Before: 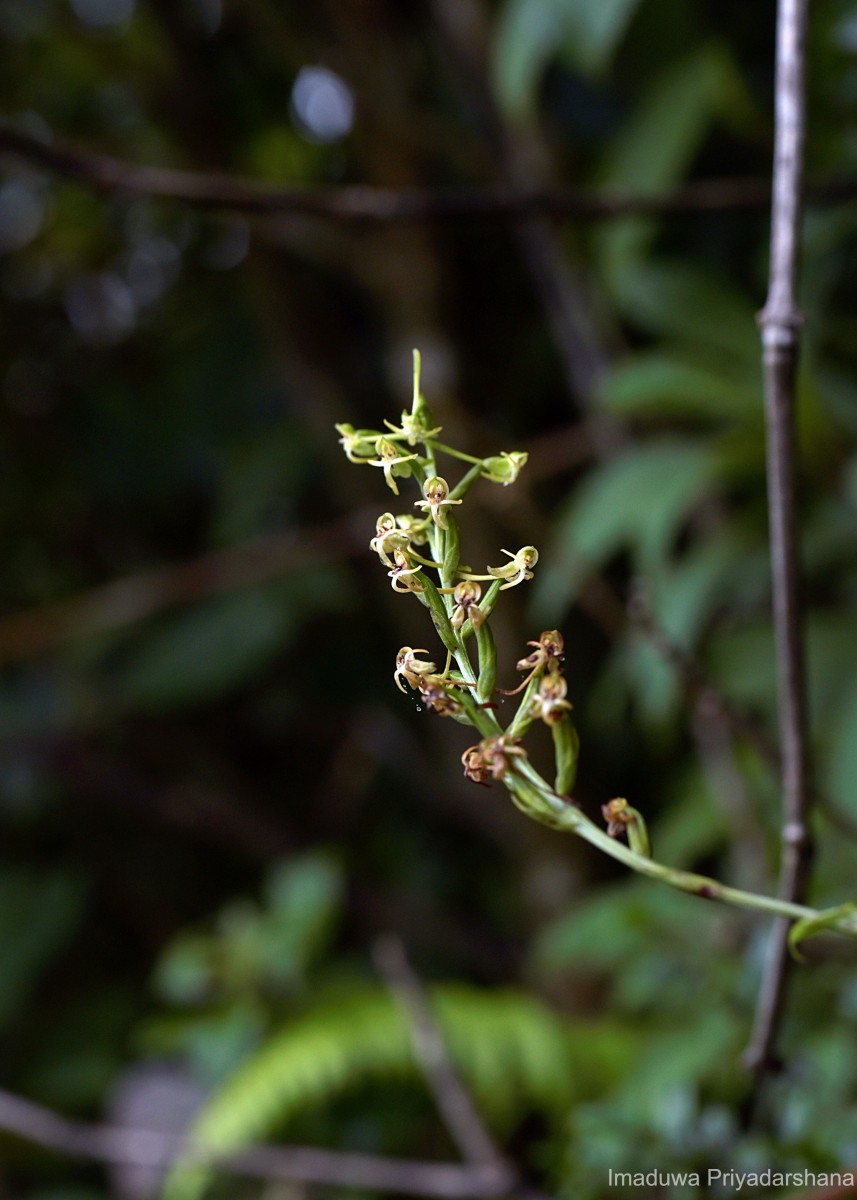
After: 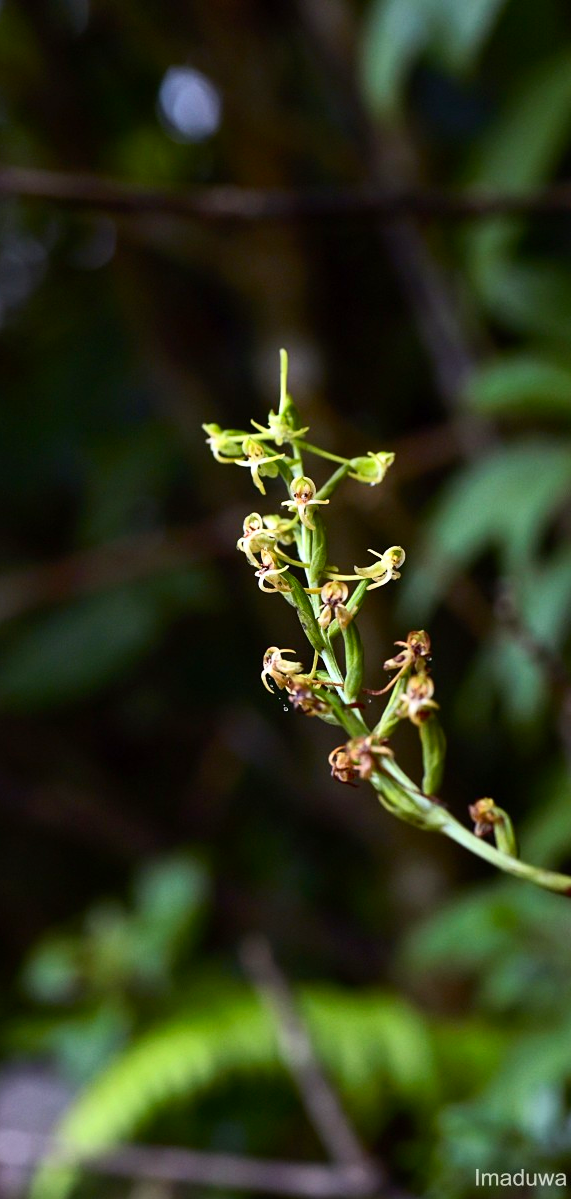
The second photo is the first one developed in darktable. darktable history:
crop and rotate: left 15.546%, right 17.787%
contrast brightness saturation: contrast 0.23, brightness 0.1, saturation 0.29
